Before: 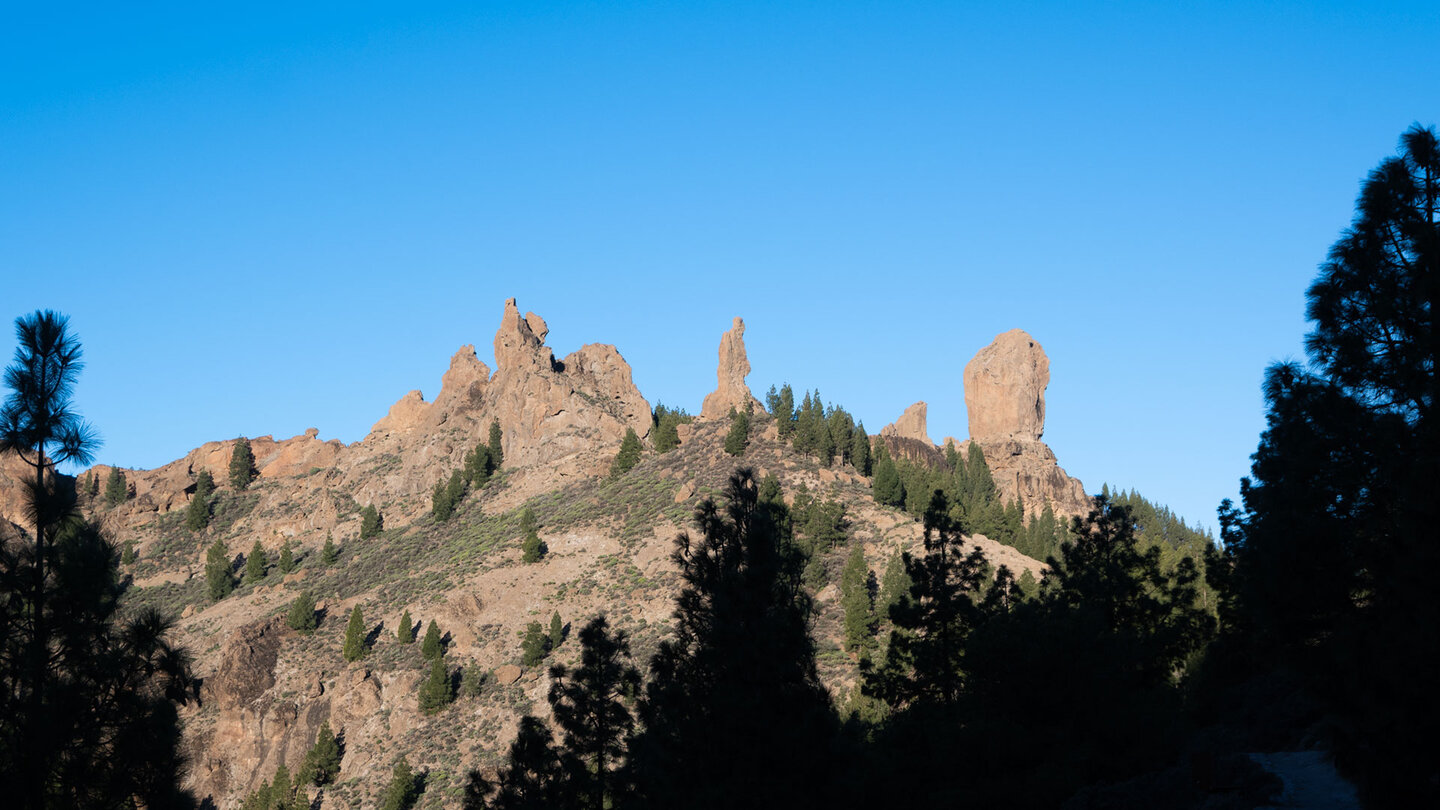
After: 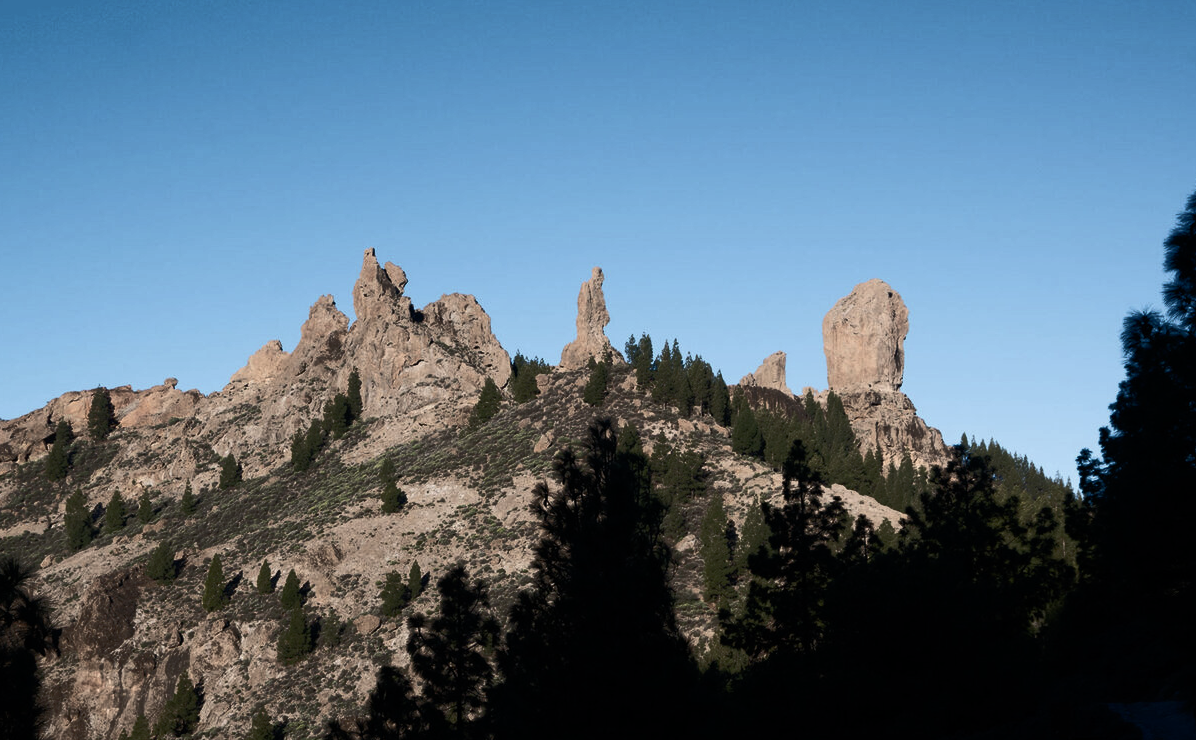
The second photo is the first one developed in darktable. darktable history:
crop: left 9.806%, top 6.223%, right 7.11%, bottom 2.314%
color balance rgb: perceptual saturation grading › global saturation -0.141%, perceptual saturation grading › highlights -25.583%, perceptual saturation grading › shadows 29.806%, perceptual brilliance grading › highlights 1.925%, perceptual brilliance grading › mid-tones -49.825%, perceptual brilliance grading › shadows -49.941%
